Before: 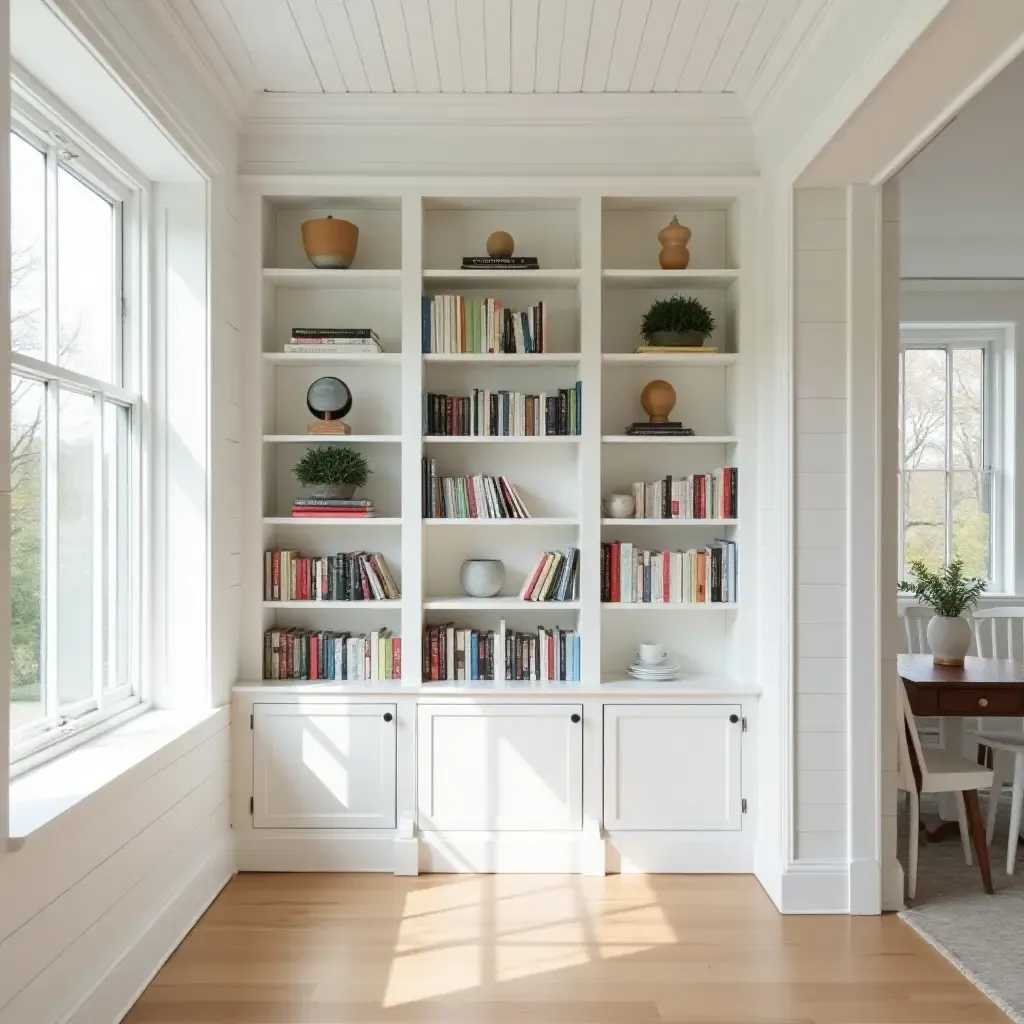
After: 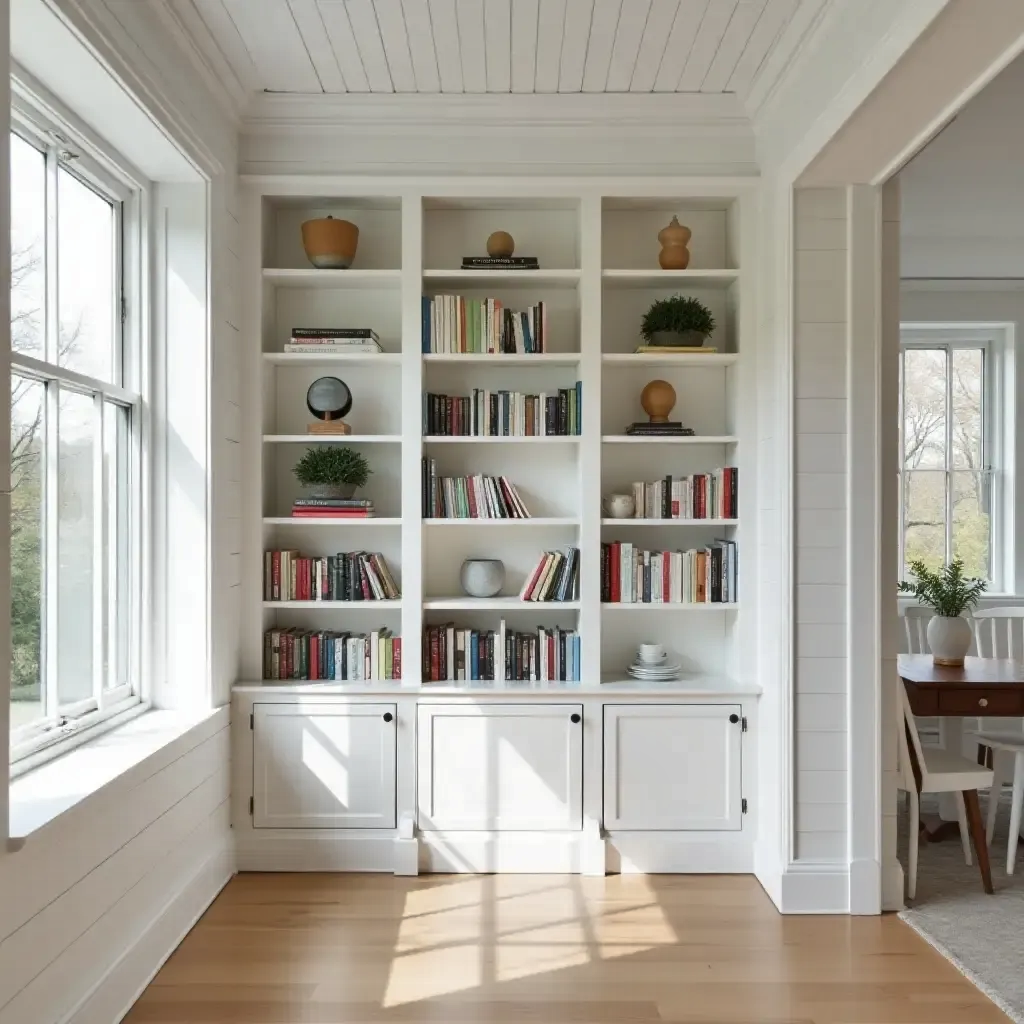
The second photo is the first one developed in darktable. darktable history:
shadows and highlights: shadows 59.58, highlights -60.16, highlights color adjustment 0.2%, soften with gaussian
